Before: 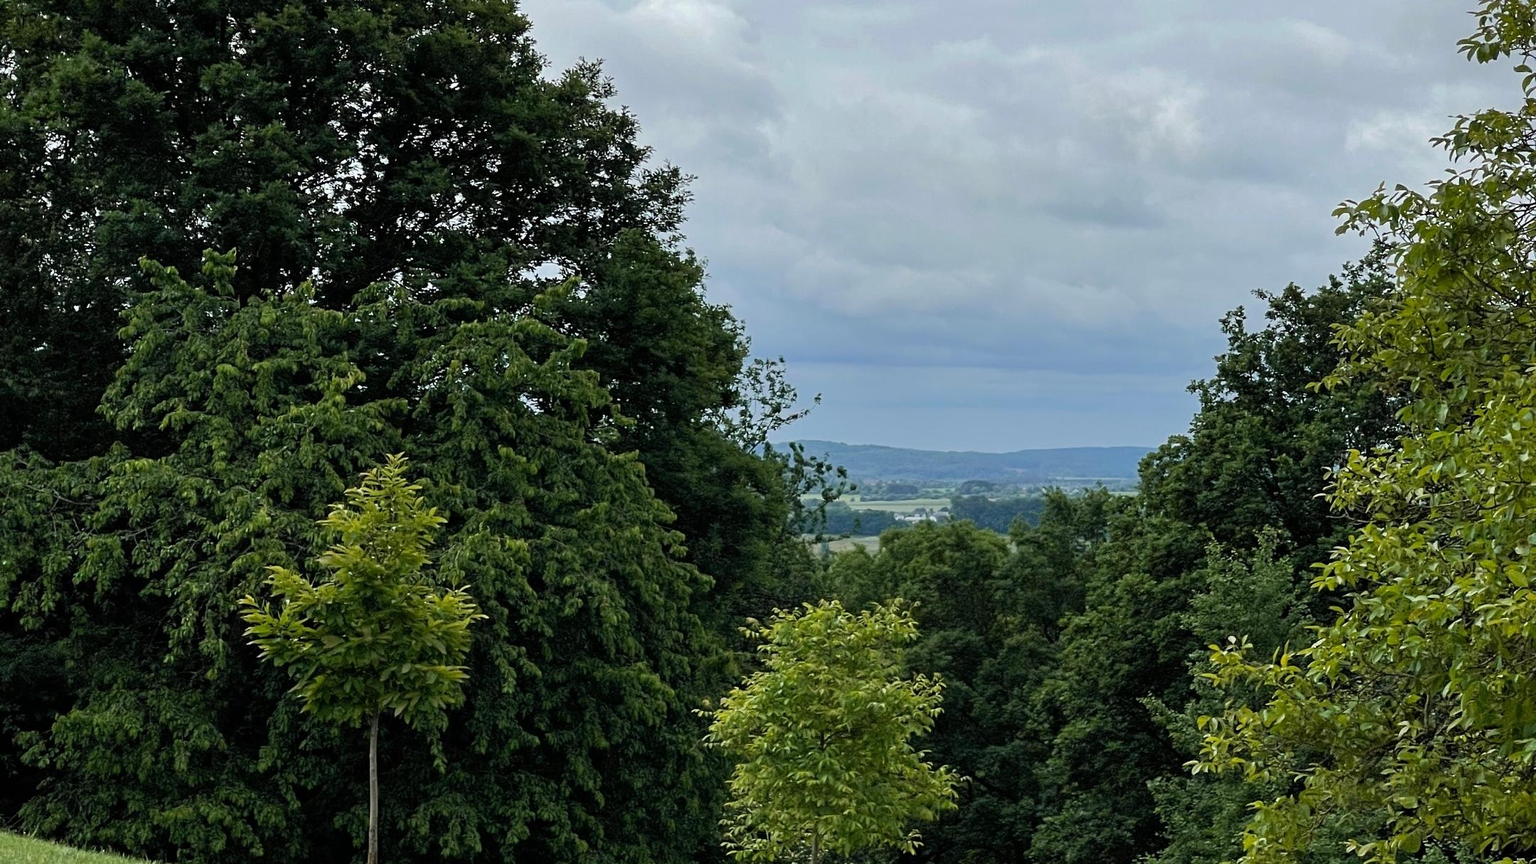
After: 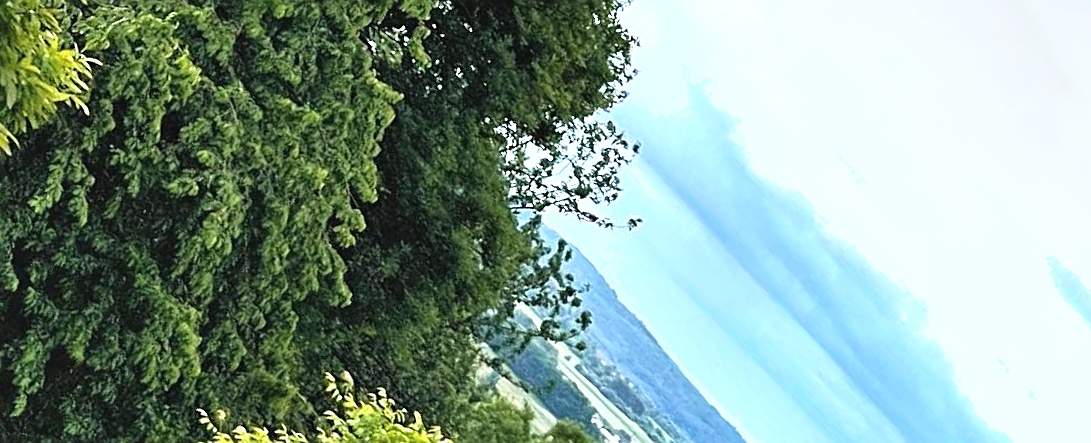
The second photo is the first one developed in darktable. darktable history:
crop and rotate: angle -44.85°, top 16.796%, right 0.819%, bottom 11.619%
sharpen: radius 1.927
shadows and highlights: low approximation 0.01, soften with gaussian
tone equalizer: on, module defaults
exposure: black level correction -0.002, exposure 1.336 EV, compensate highlight preservation false
